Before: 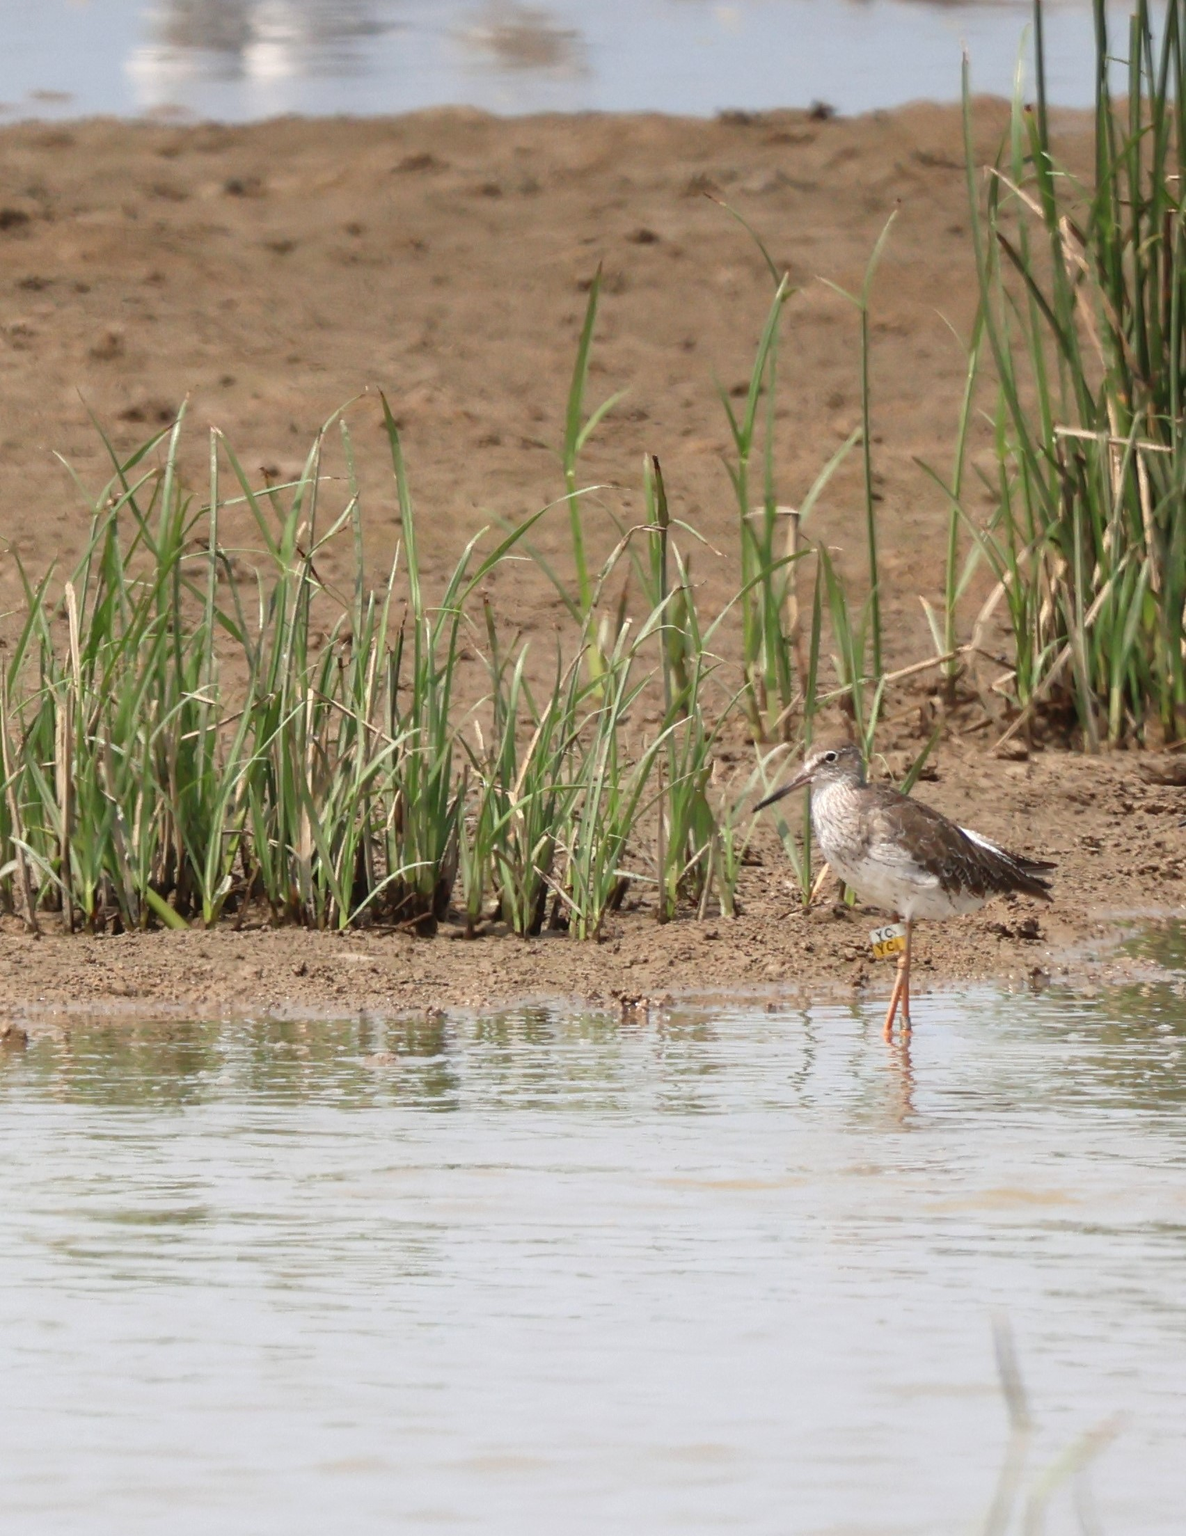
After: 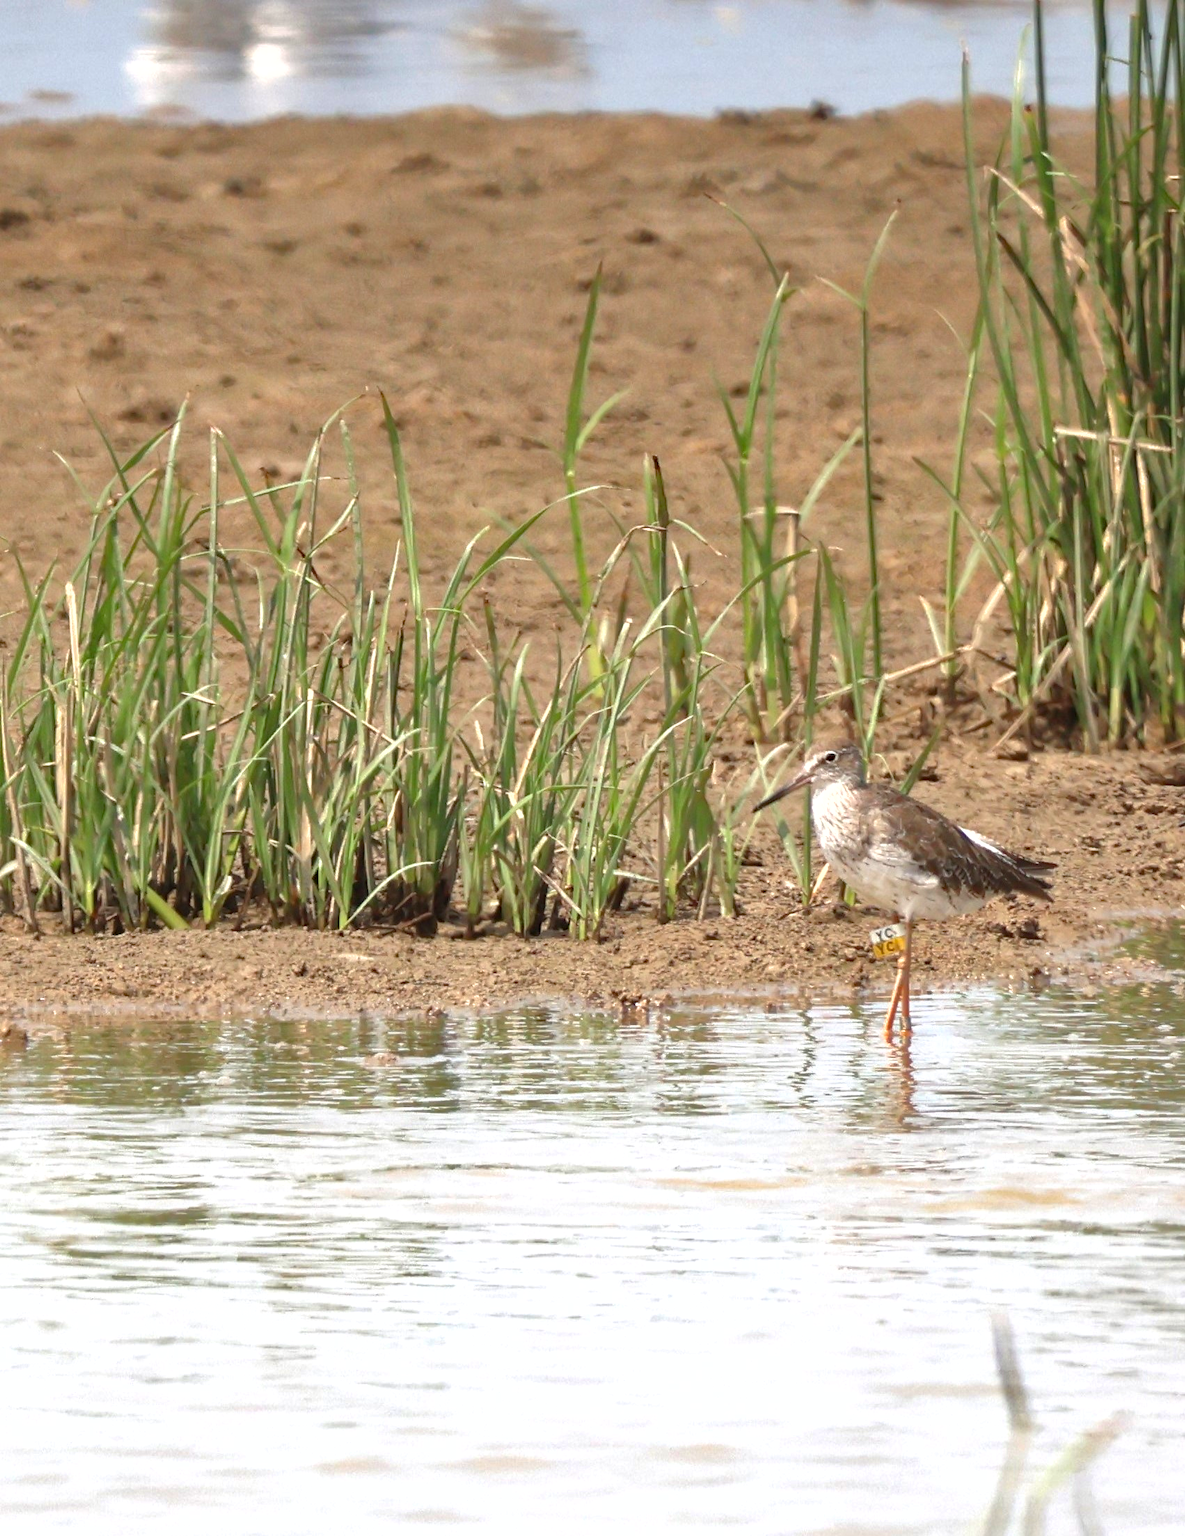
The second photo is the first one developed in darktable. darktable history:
shadows and highlights: shadows 30.2
exposure: exposure 0.566 EV, compensate highlight preservation false
haze removal: compatibility mode true, adaptive false
